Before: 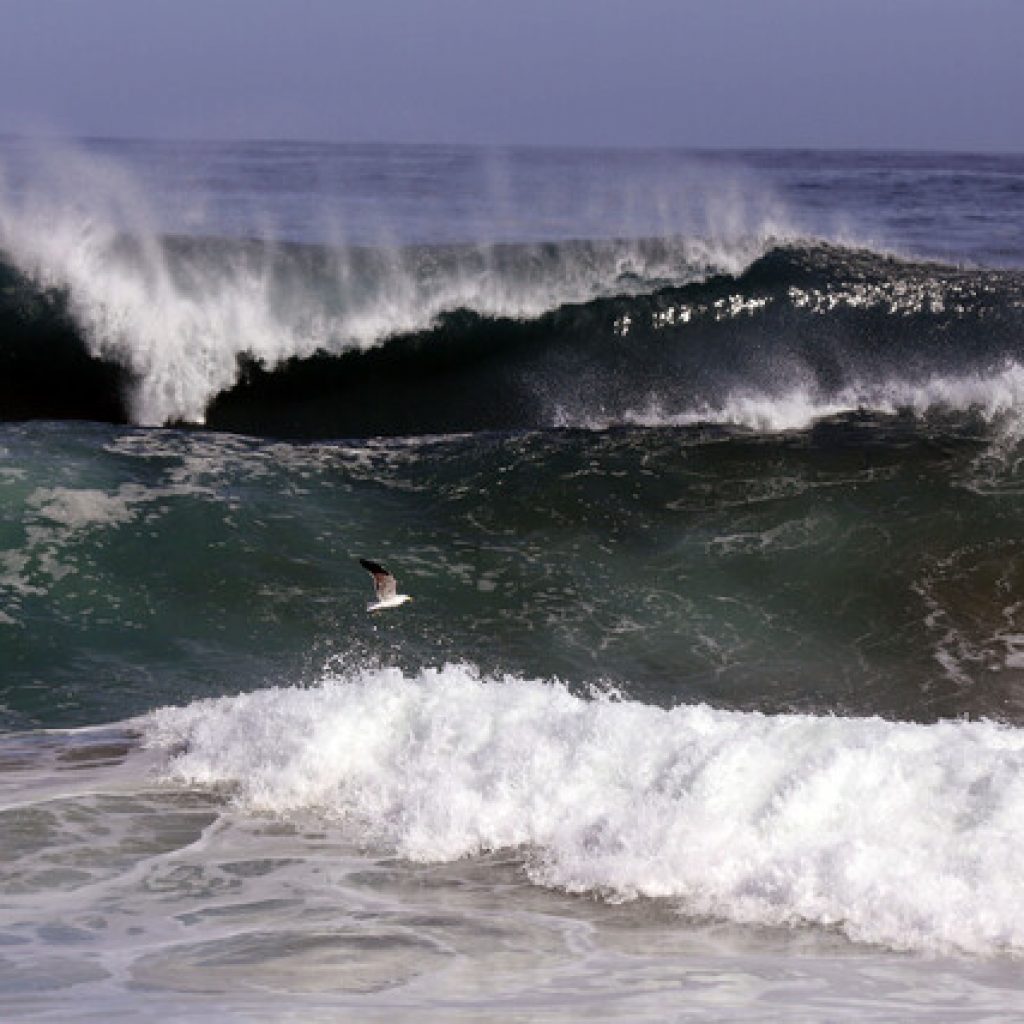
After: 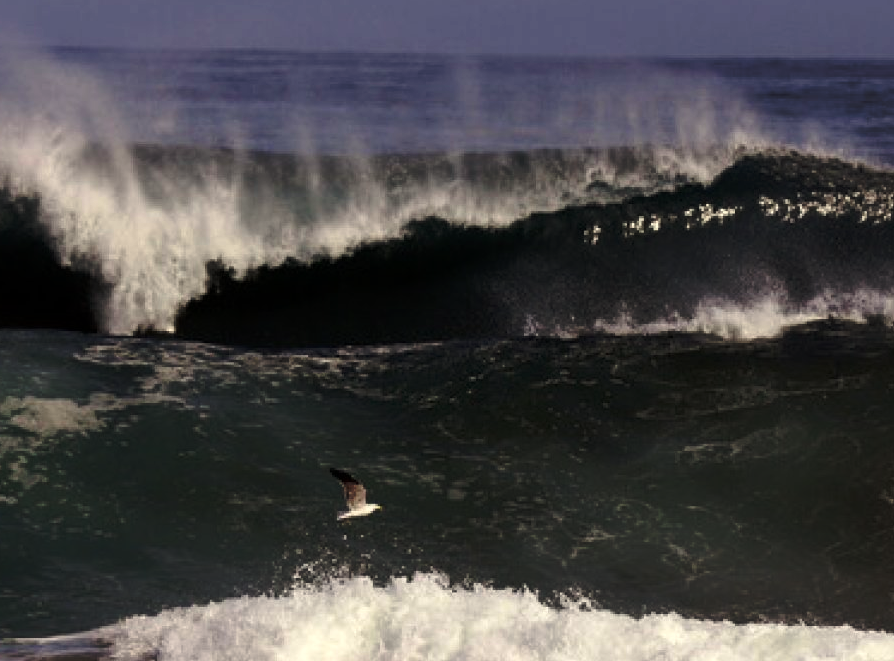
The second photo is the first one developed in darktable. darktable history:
tone curve: curves: ch0 [(0, 0) (0.003, 0.002) (0.011, 0.007) (0.025, 0.015) (0.044, 0.026) (0.069, 0.041) (0.1, 0.059) (0.136, 0.08) (0.177, 0.105) (0.224, 0.132) (0.277, 0.163) (0.335, 0.198) (0.399, 0.253) (0.468, 0.341) (0.543, 0.435) (0.623, 0.532) (0.709, 0.635) (0.801, 0.745) (0.898, 0.873) (1, 1)], preserve colors none
crop: left 3.015%, top 8.969%, right 9.647%, bottom 26.457%
white balance: red 1.029, blue 0.92
